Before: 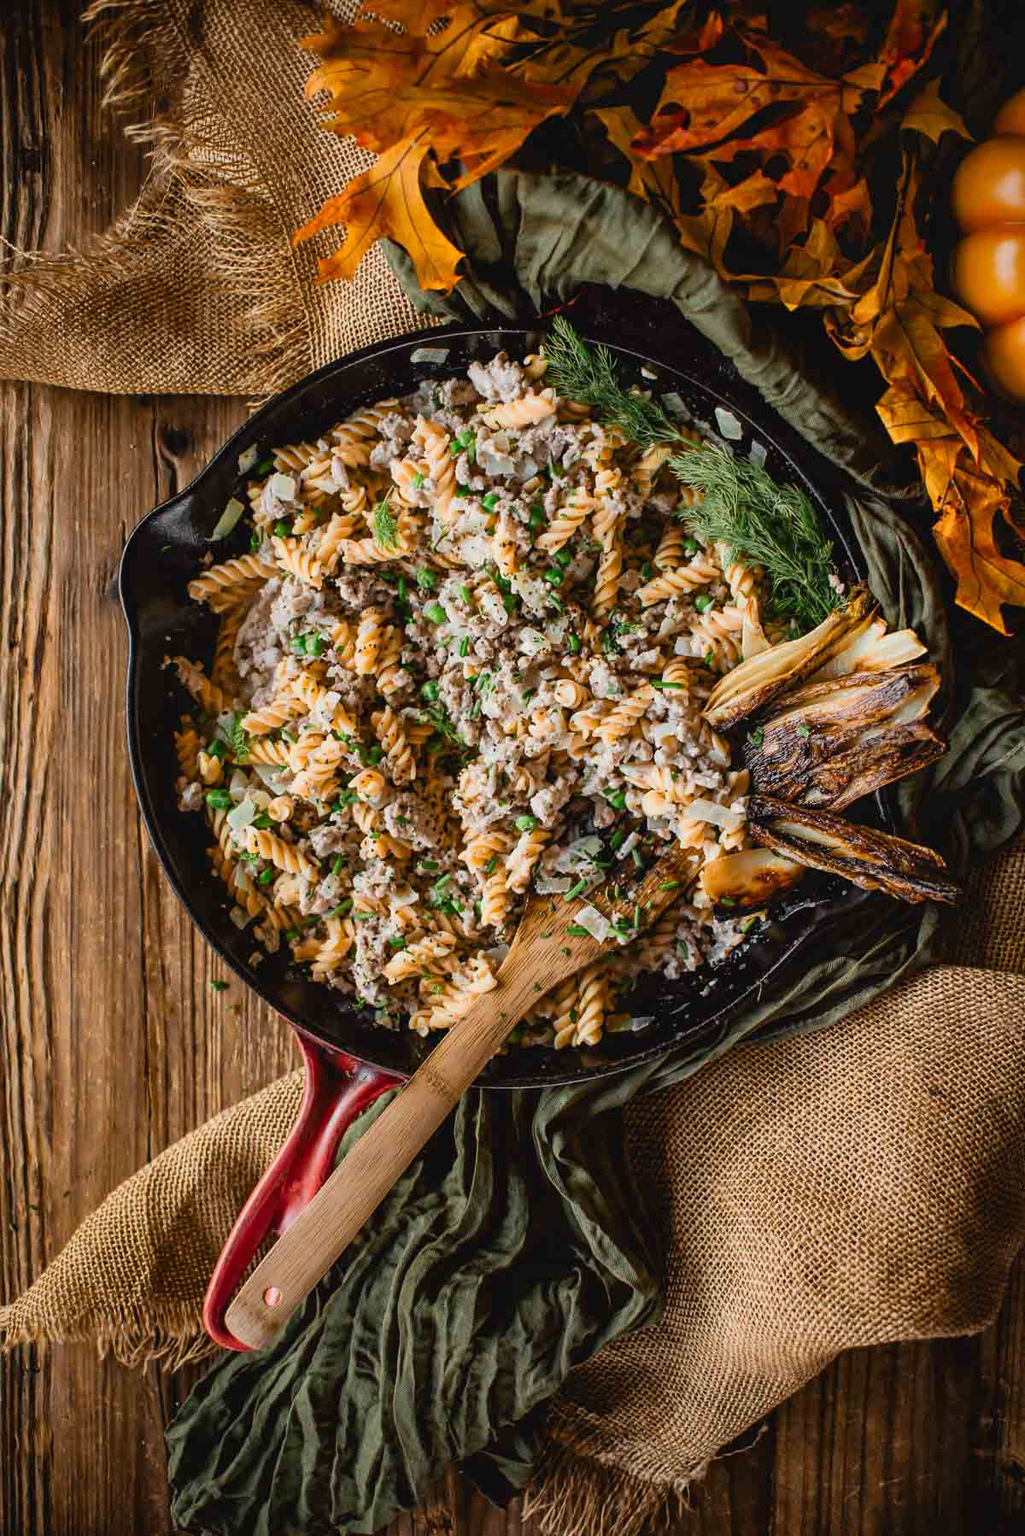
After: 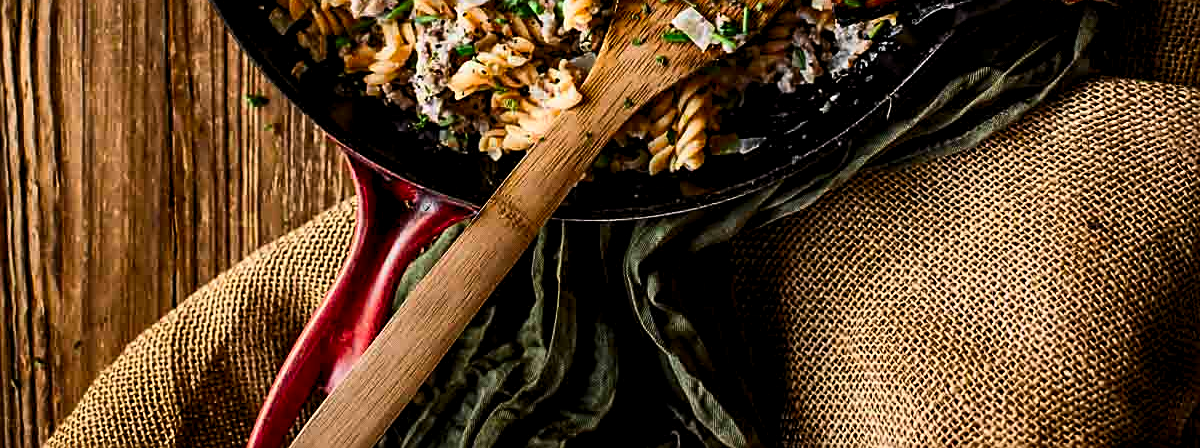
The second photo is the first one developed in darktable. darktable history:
crop and rotate: top 58.658%, bottom 16.406%
levels: levels [0.031, 0.5, 0.969]
contrast brightness saturation: contrast 0.205, brightness -0.103, saturation 0.215
sharpen: on, module defaults
